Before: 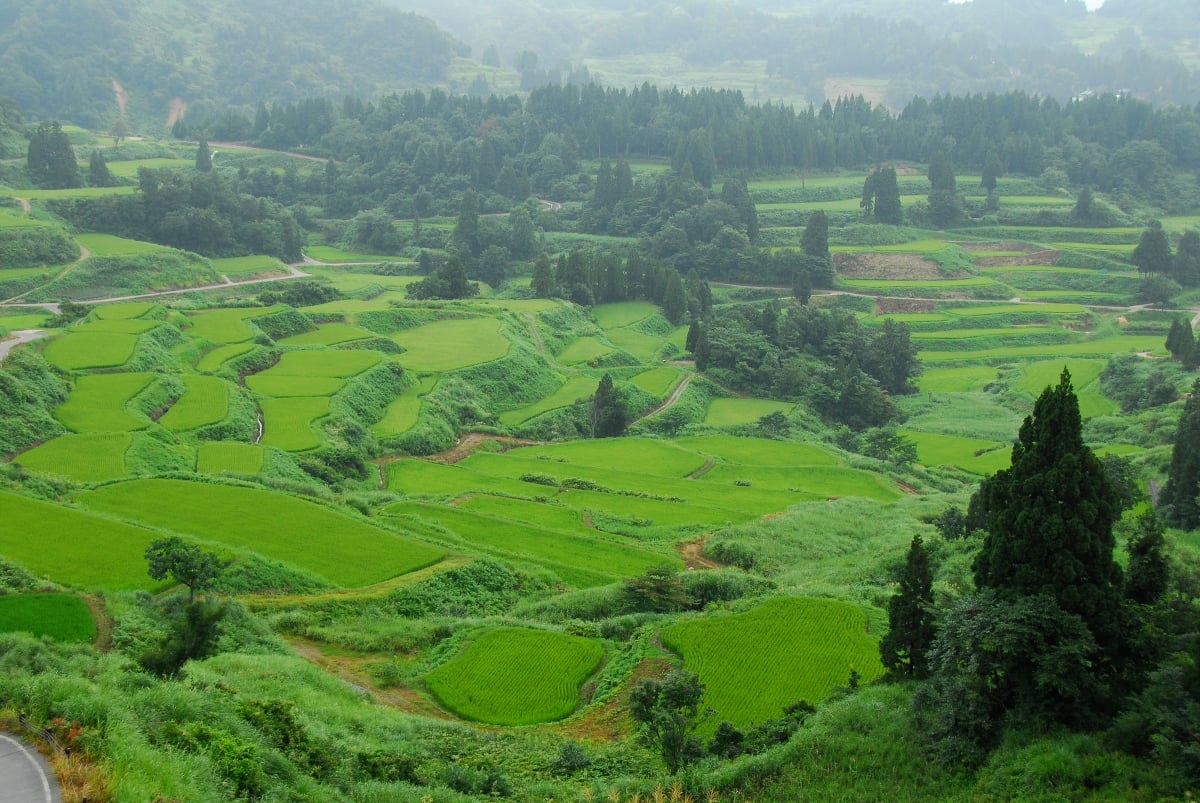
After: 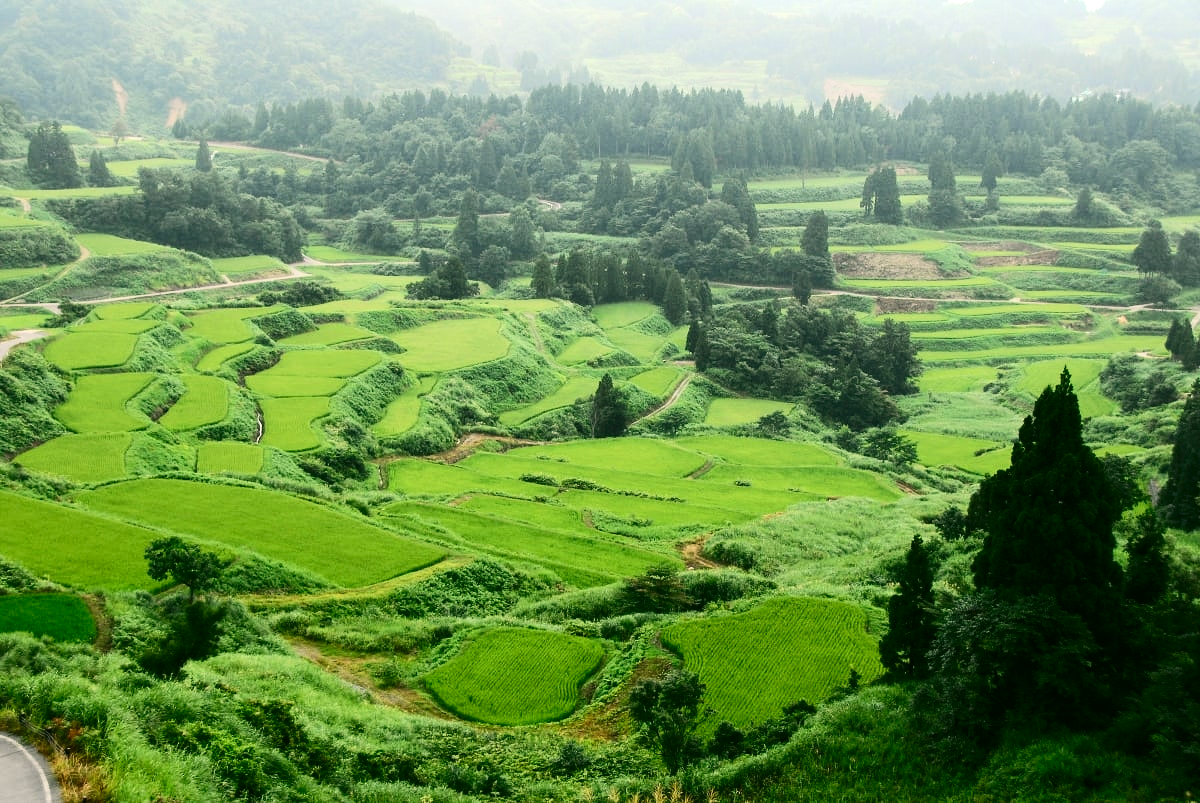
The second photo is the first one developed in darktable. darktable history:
color correction: highlights a* 4.02, highlights b* 4.98, shadows a* -7.55, shadows b* 4.98
tone equalizer: -8 EV -0.417 EV, -7 EV -0.389 EV, -6 EV -0.333 EV, -5 EV -0.222 EV, -3 EV 0.222 EV, -2 EV 0.333 EV, -1 EV 0.389 EV, +0 EV 0.417 EV, edges refinement/feathering 500, mask exposure compensation -1.57 EV, preserve details no
white balance: red 1.009, blue 0.985
contrast brightness saturation: contrast 0.28
